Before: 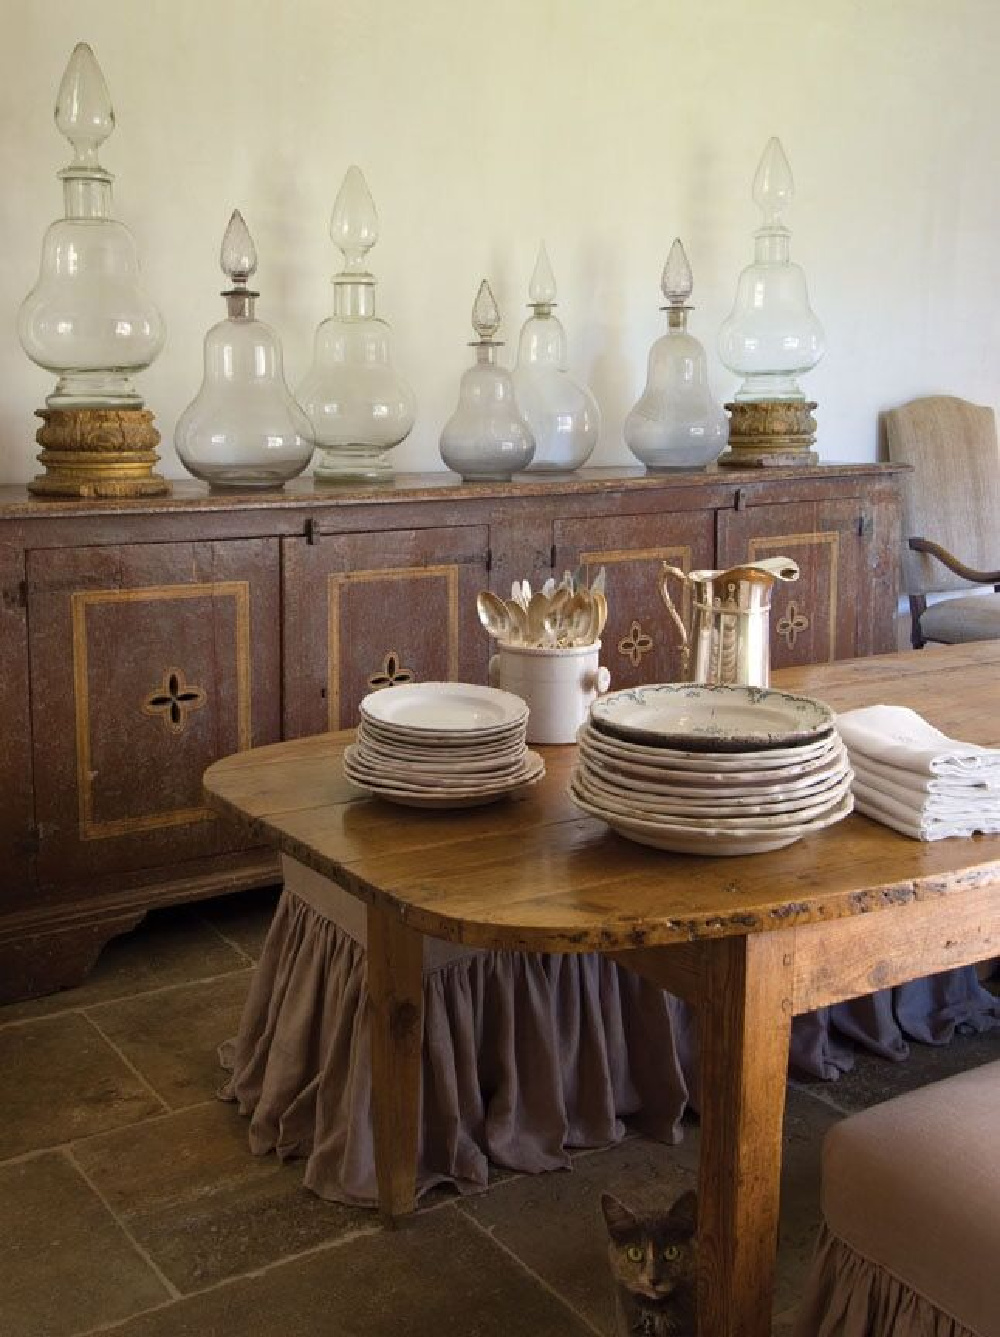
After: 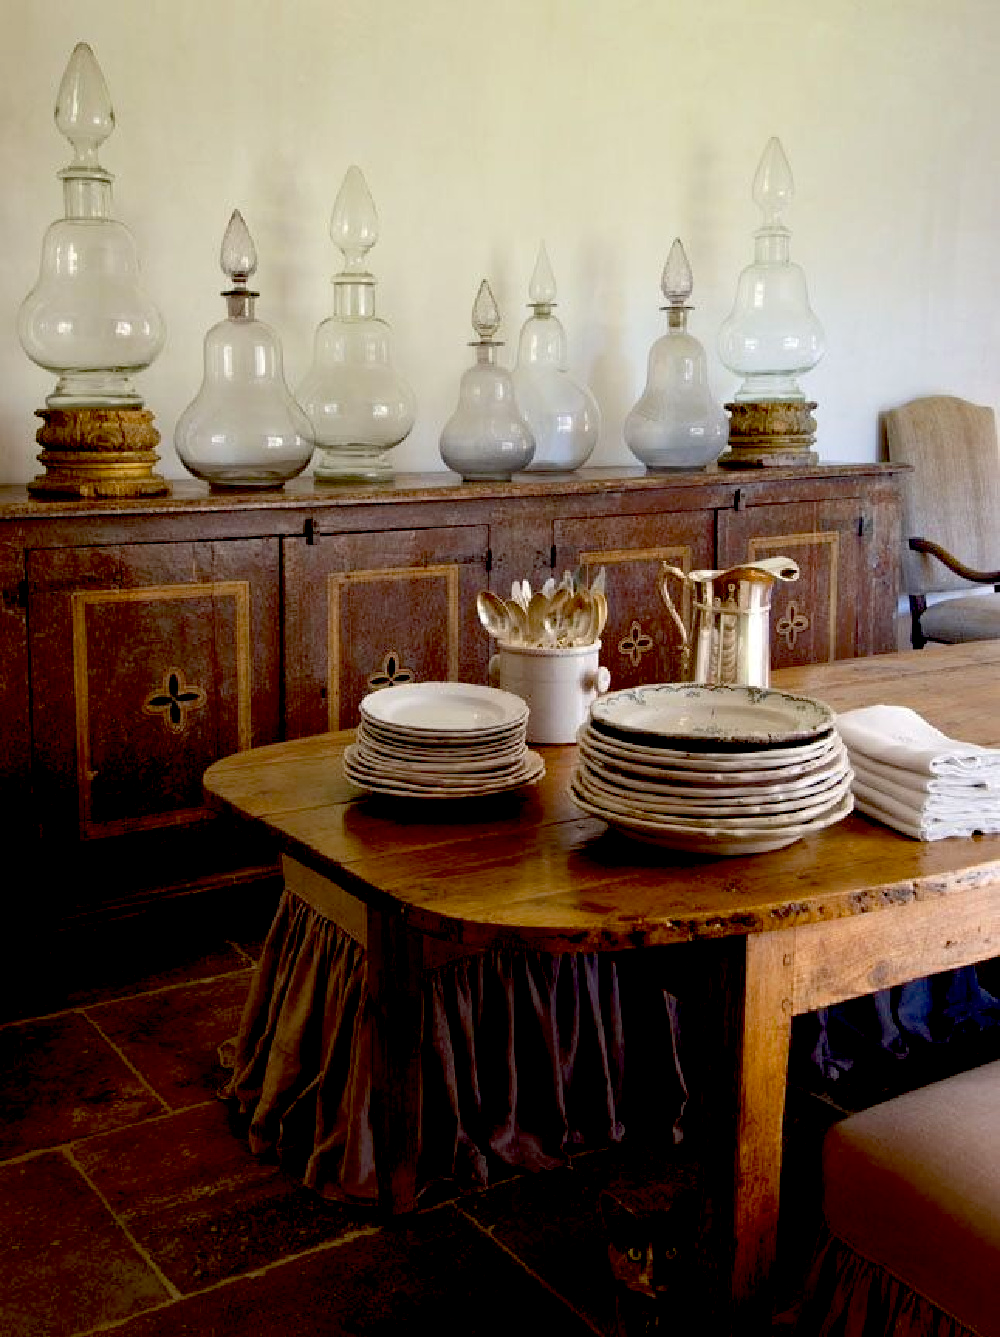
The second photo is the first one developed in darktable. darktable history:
exposure: black level correction 0.049, exposure 0.013 EV, compensate exposure bias true, compensate highlight preservation false
